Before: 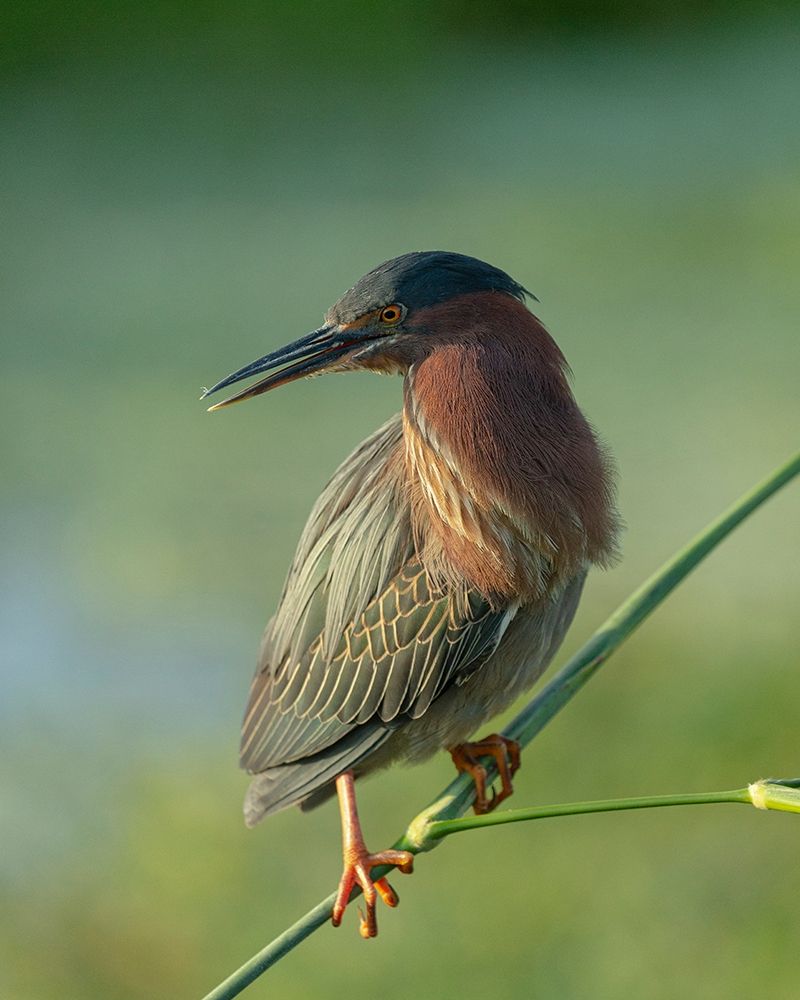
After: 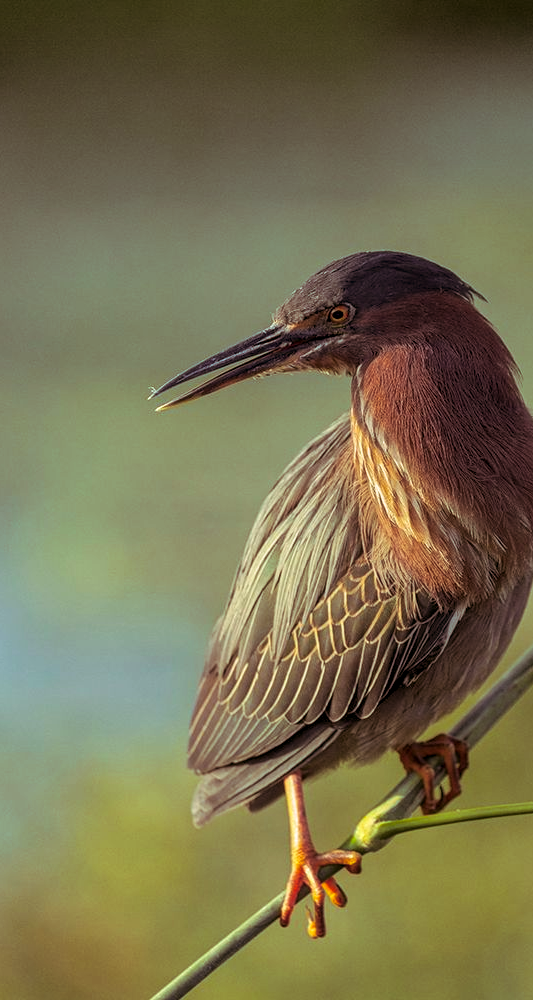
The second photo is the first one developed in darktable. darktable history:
local contrast: on, module defaults
crop and rotate: left 6.617%, right 26.717%
color balance: output saturation 120%
split-toning: highlights › hue 298.8°, highlights › saturation 0.73, compress 41.76%
